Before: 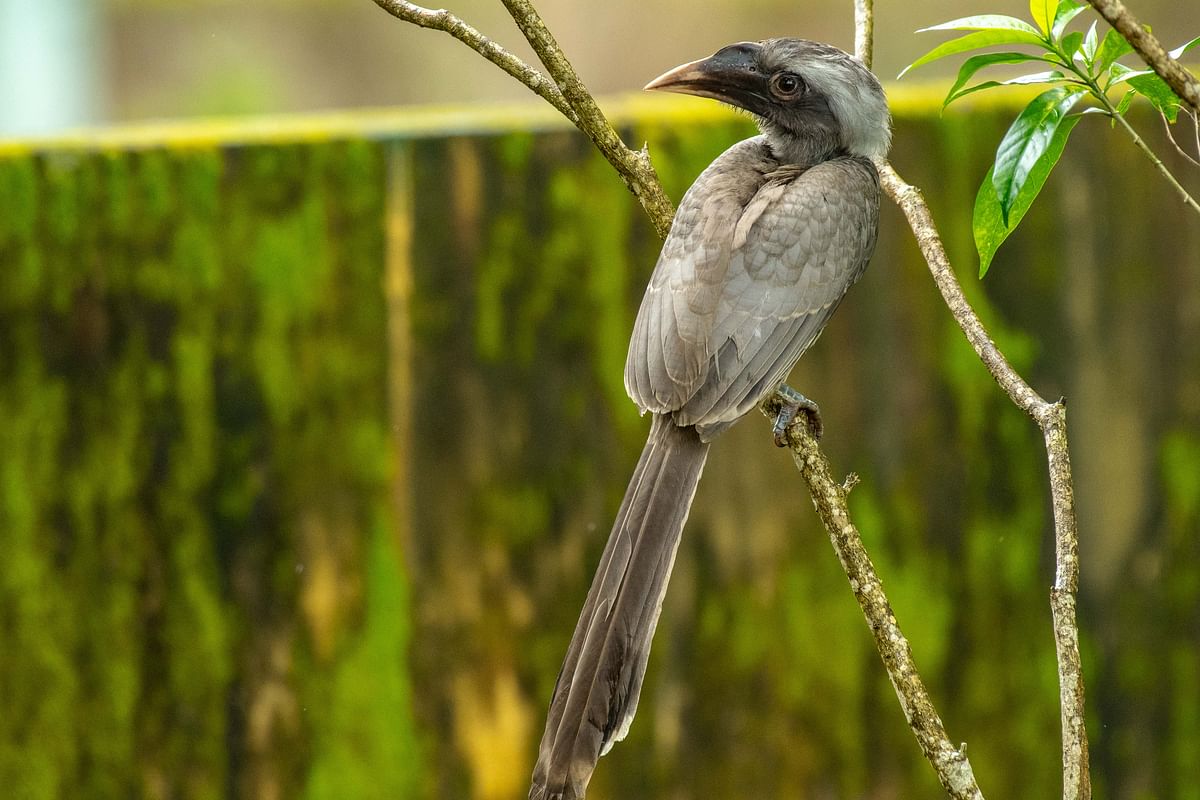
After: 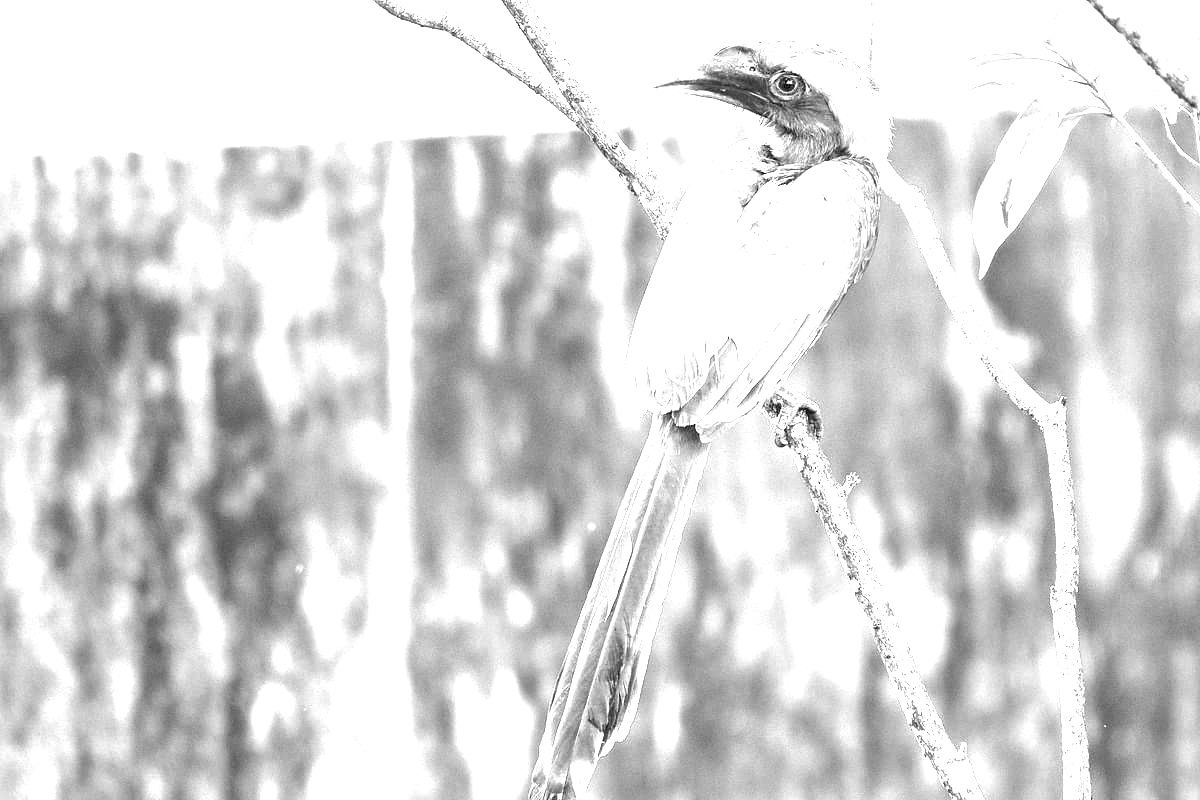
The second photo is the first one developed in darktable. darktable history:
exposure: exposure 3 EV, compensate highlight preservation false
color correction: highlights a* 0.207, highlights b* 2.7, shadows a* -0.874, shadows b* -4.78
monochrome: on, module defaults
